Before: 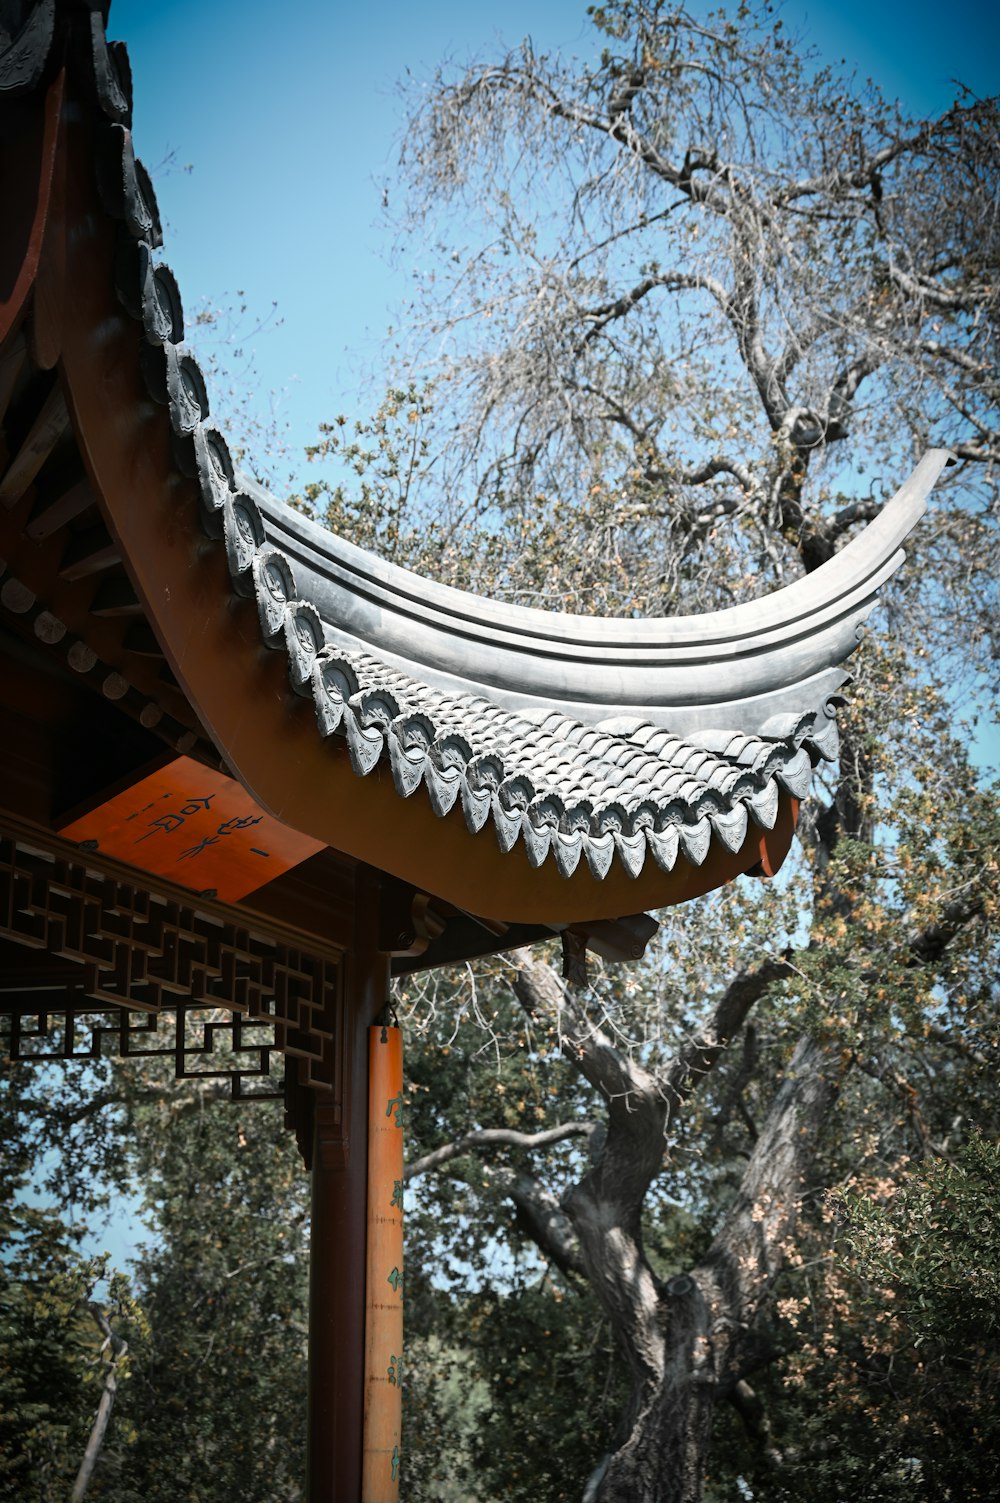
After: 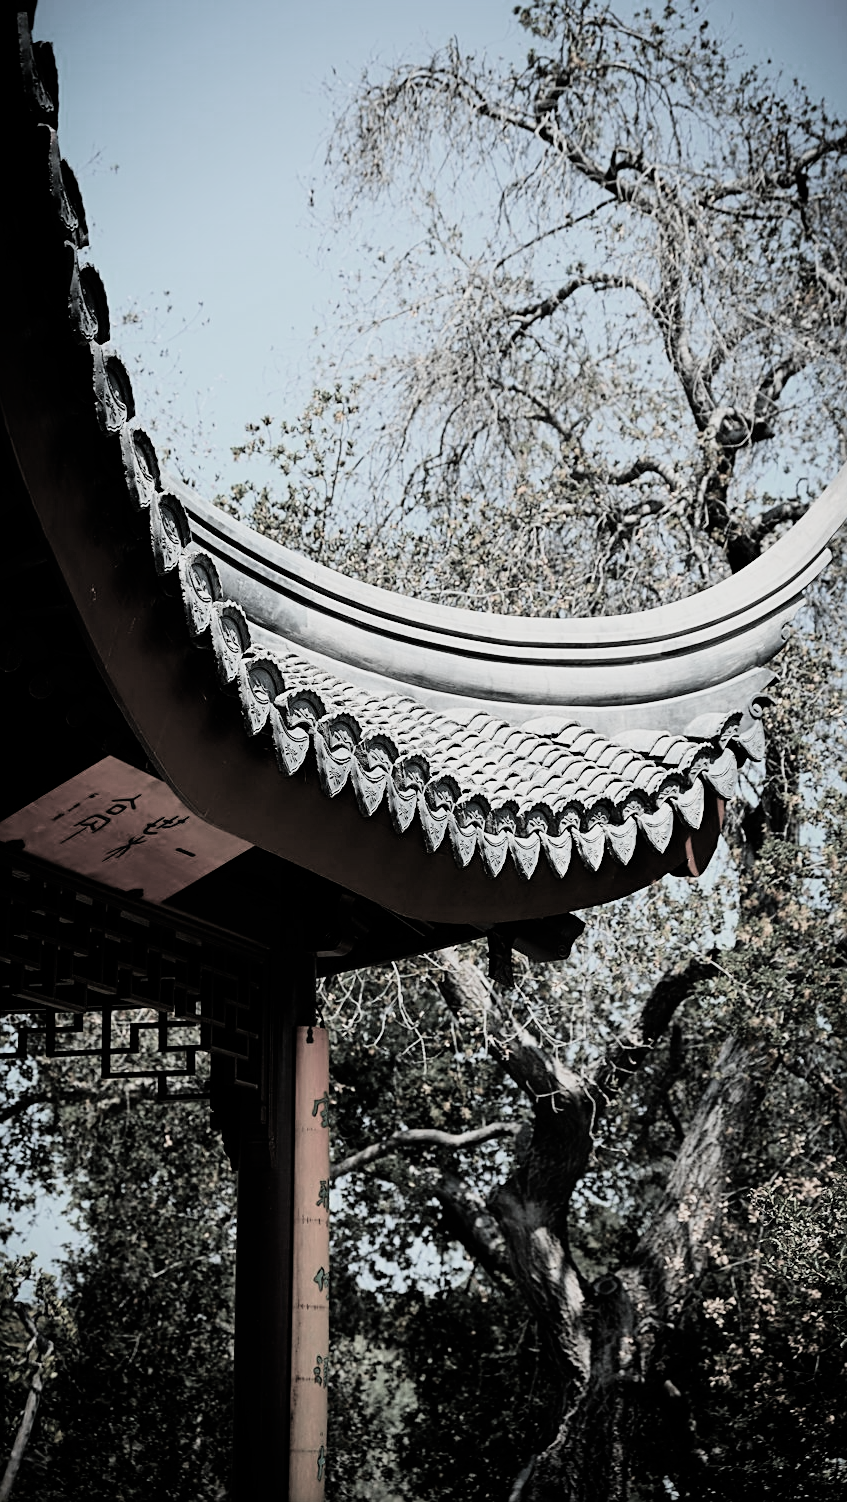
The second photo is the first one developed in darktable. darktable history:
sharpen: on, module defaults
contrast equalizer: y [[0.5, 0.488, 0.462, 0.461, 0.491, 0.5], [0.5 ×6], [0.5 ×6], [0 ×6], [0 ×6]]
filmic rgb: black relative exposure -5 EV, white relative exposure 3.95 EV, threshold 2.94 EV, hardness 2.9, contrast 1.398, highlights saturation mix -31.38%, color science v4 (2020), enable highlight reconstruction true
crop: left 7.454%, right 7.81%
color balance rgb: perceptual saturation grading › global saturation 24.97%, global vibrance 14.389%
